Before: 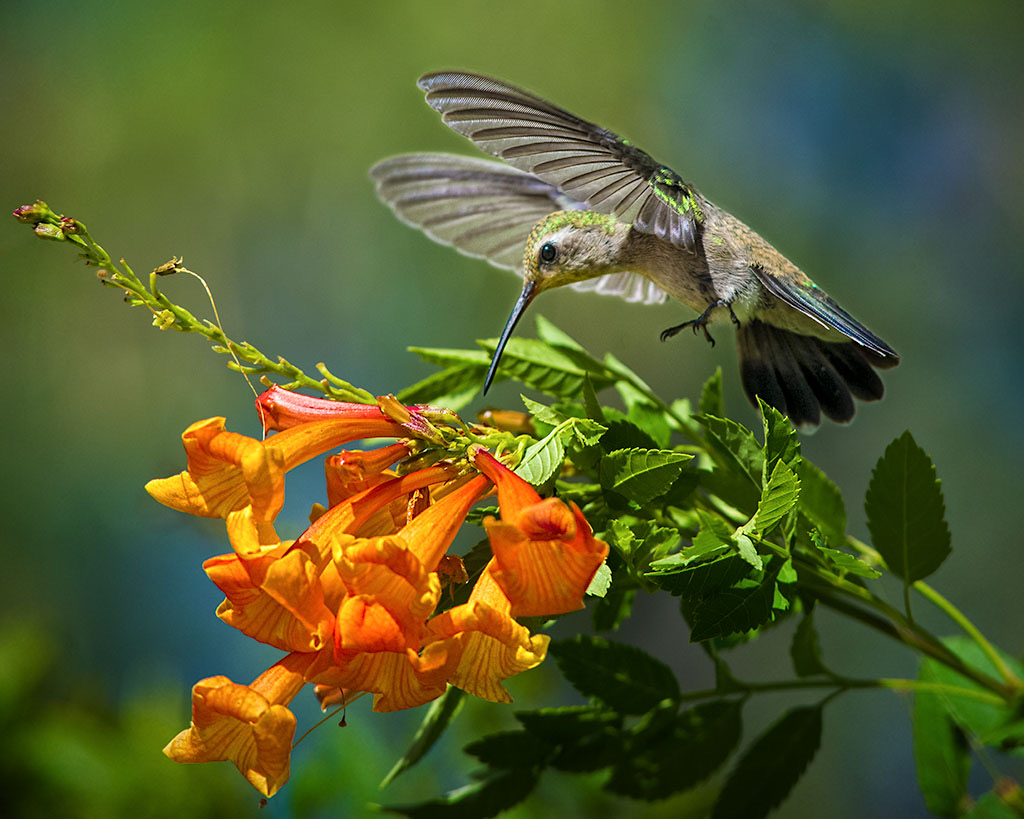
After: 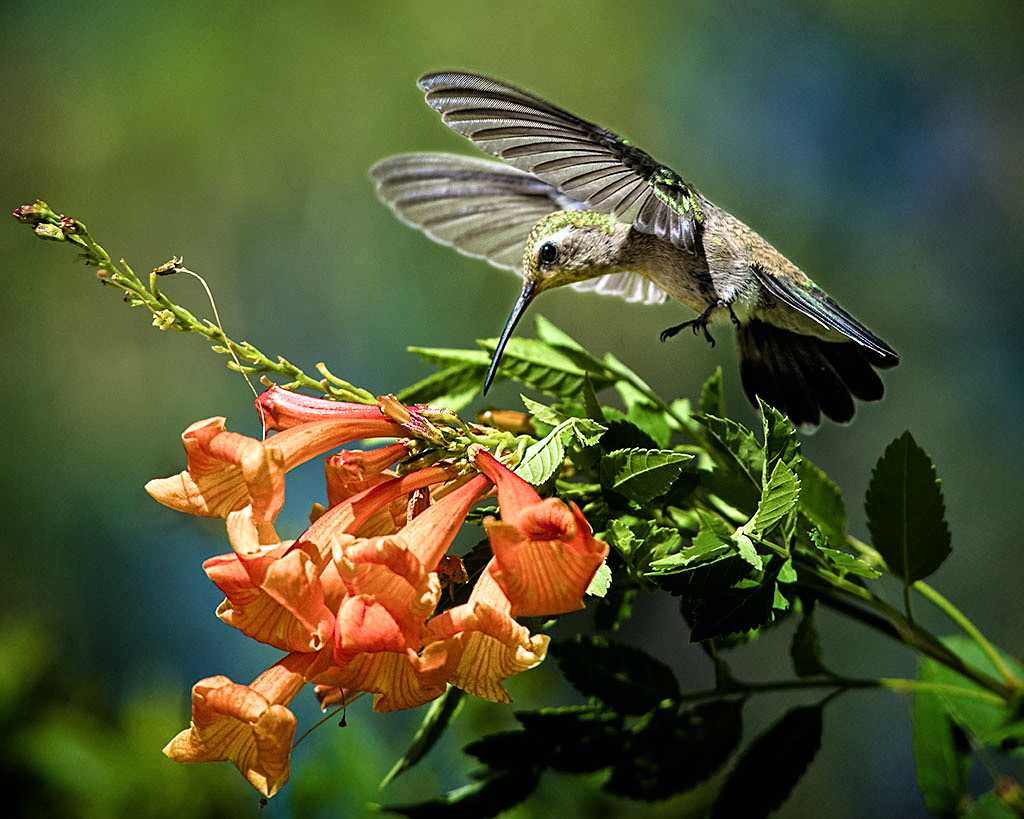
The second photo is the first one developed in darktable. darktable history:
shadows and highlights: shadows 17.75, highlights -83.44, soften with gaussian
sharpen: amount 0.218
filmic rgb: black relative exposure -8.23 EV, white relative exposure 2.2 EV, target white luminance 99.865%, hardness 7.05, latitude 75.15%, contrast 1.321, highlights saturation mix -2.29%, shadows ↔ highlights balance 29.81%
